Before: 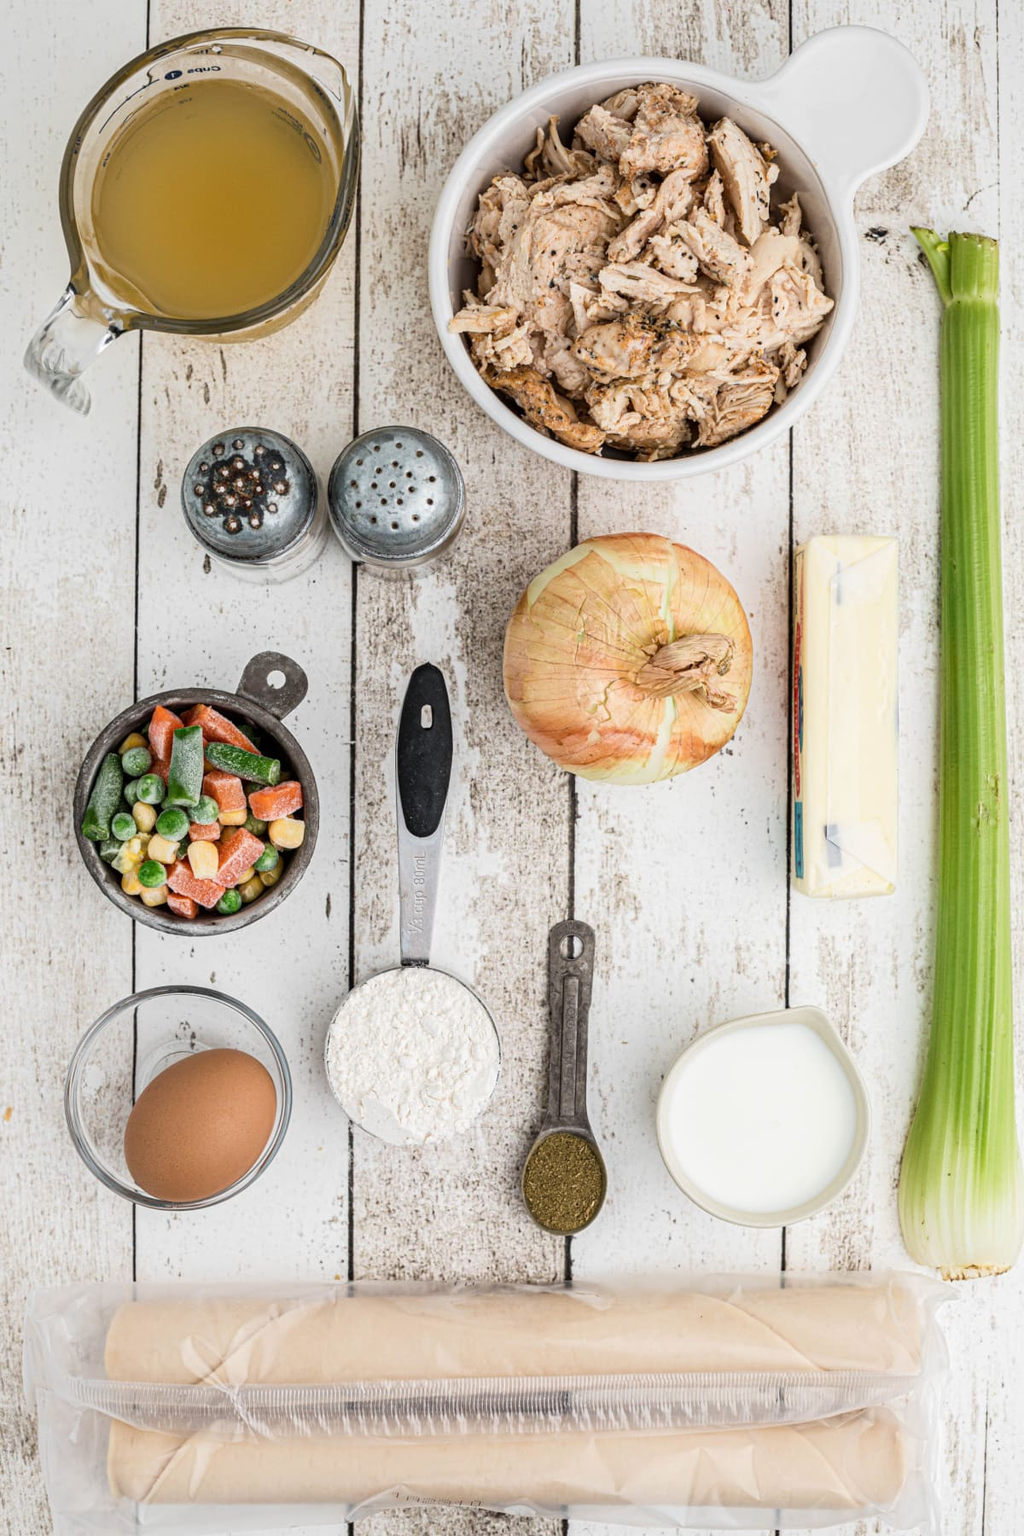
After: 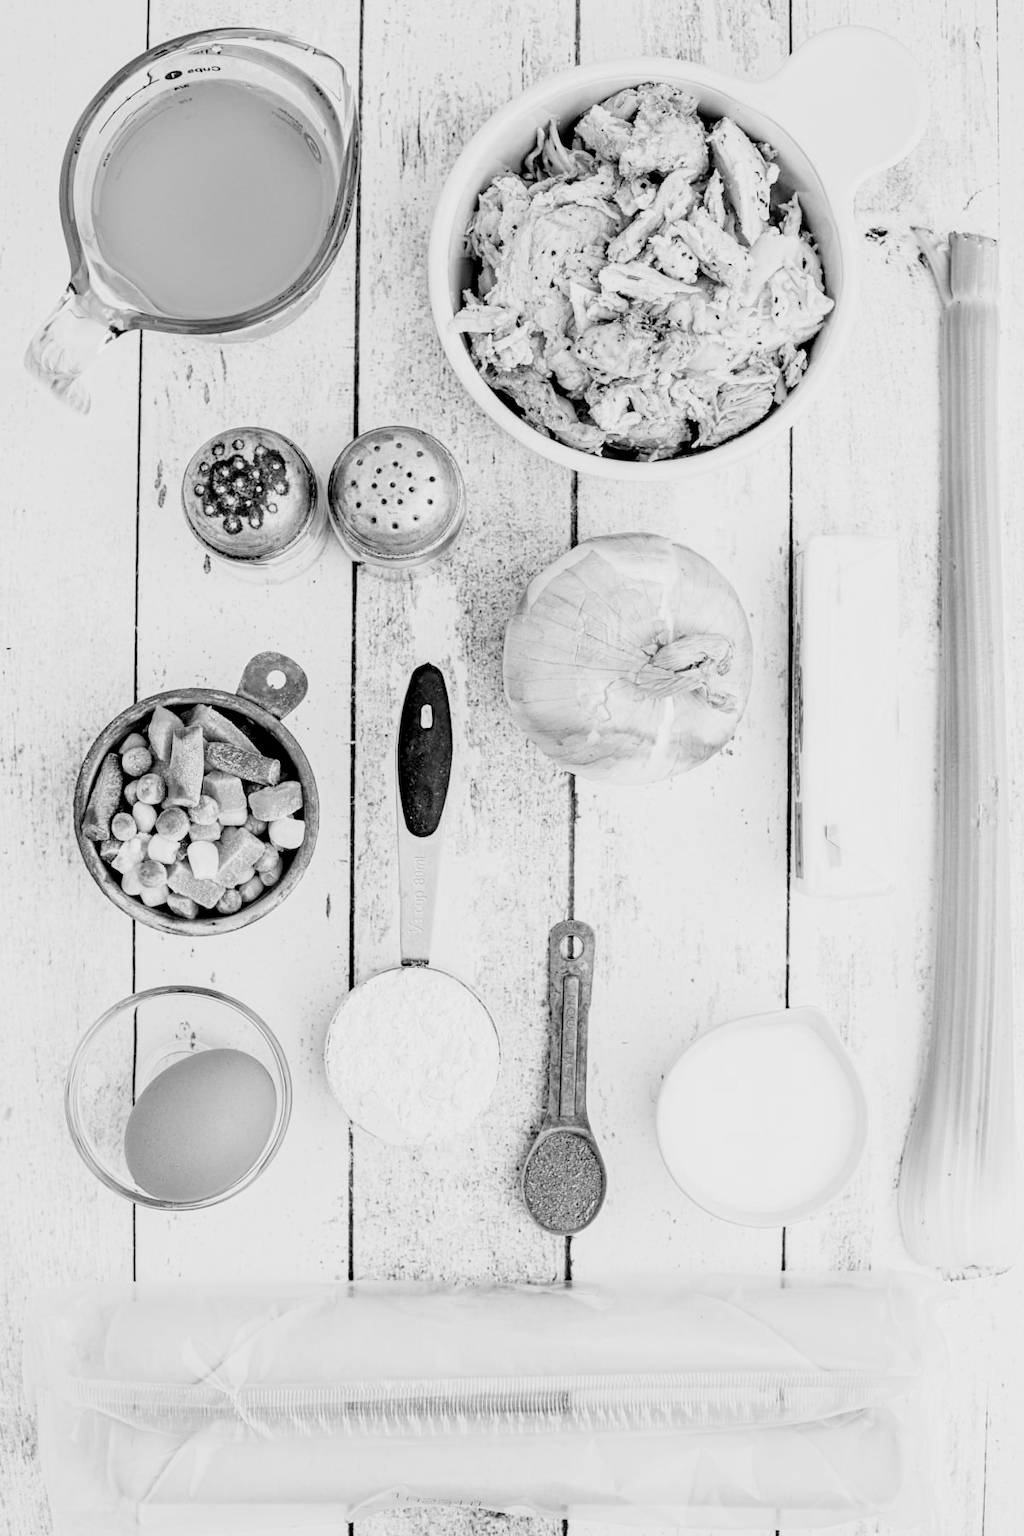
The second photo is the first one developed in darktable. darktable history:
monochrome: a 32, b 64, size 2.3
exposure: black level correction 0.009, exposure 1.425 EV, compensate highlight preservation false
filmic rgb: black relative exposure -7.15 EV, white relative exposure 5.36 EV, hardness 3.02
white balance: red 1.004, blue 1.024
